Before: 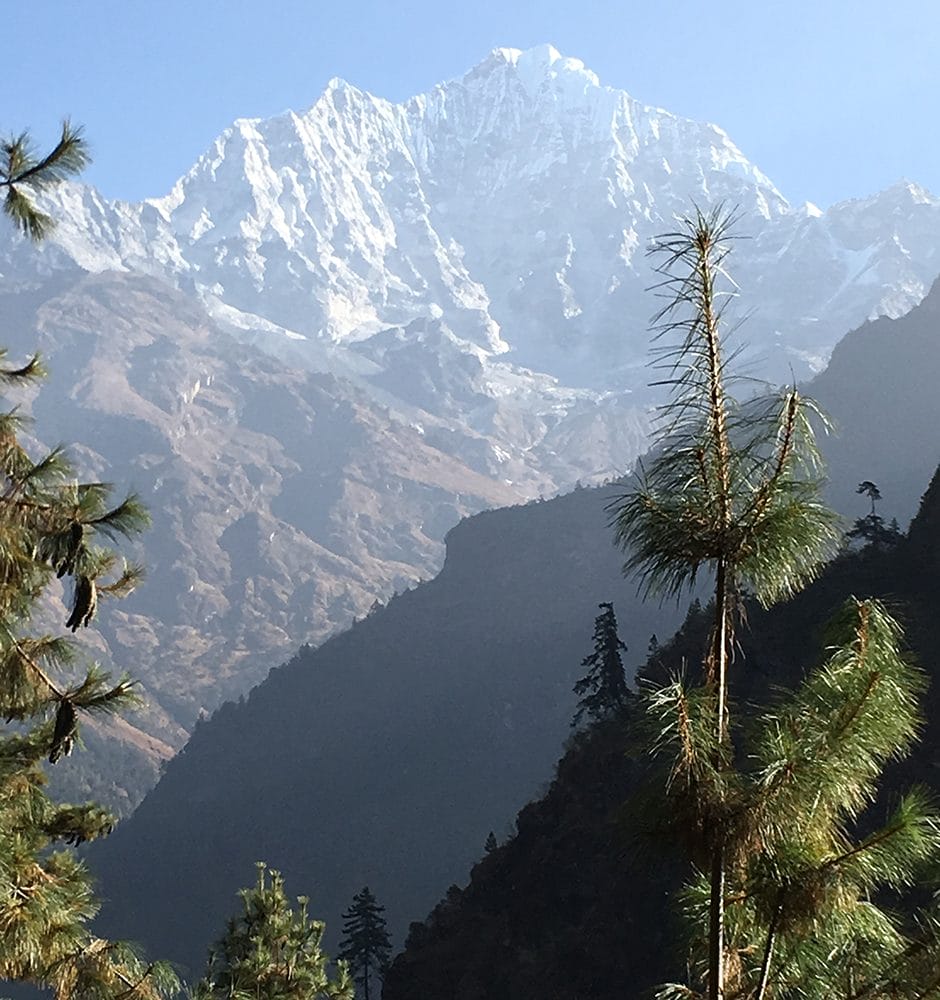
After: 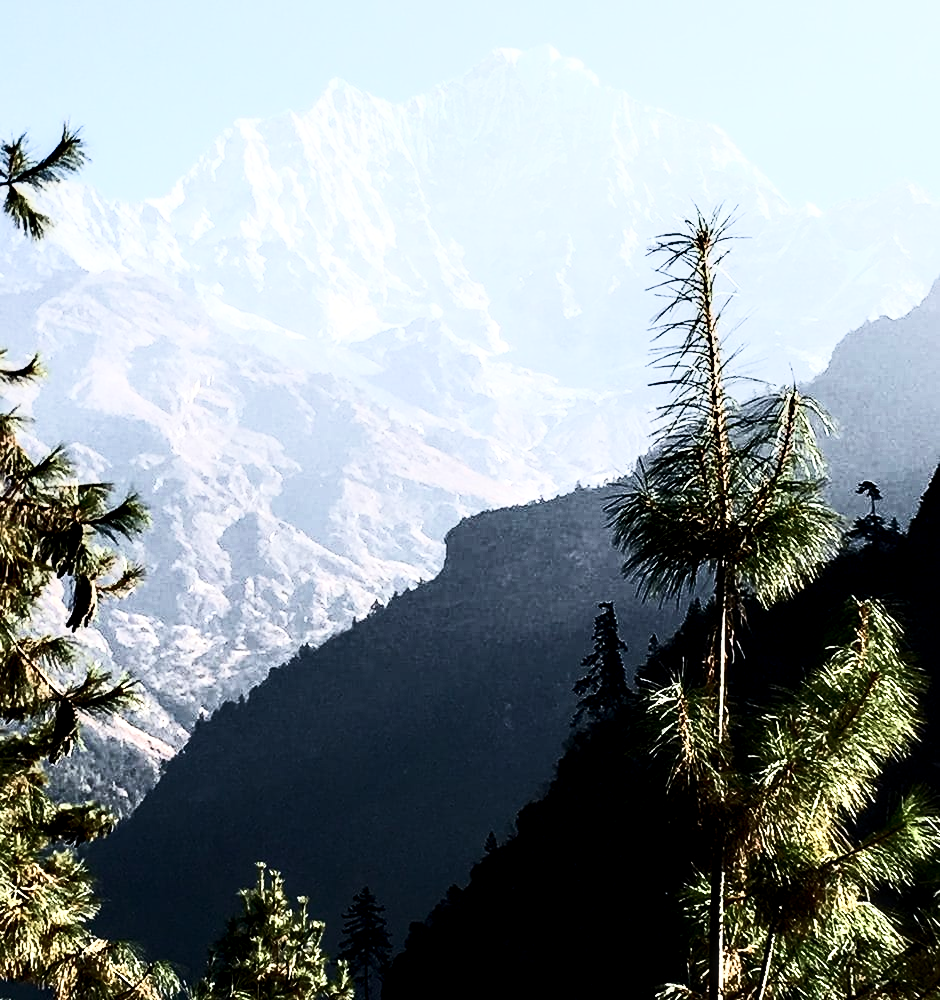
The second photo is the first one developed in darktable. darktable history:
velvia: on, module defaults
exposure: black level correction -0.001, exposure 0.08 EV, compensate exposure bias true, compensate highlight preservation false
filmic rgb: black relative exposure -7.09 EV, white relative exposure 5.34 EV, hardness 3.03, iterations of high-quality reconstruction 0
contrast brightness saturation: contrast 0.911, brightness 0.196
local contrast: detail 135%, midtone range 0.749
